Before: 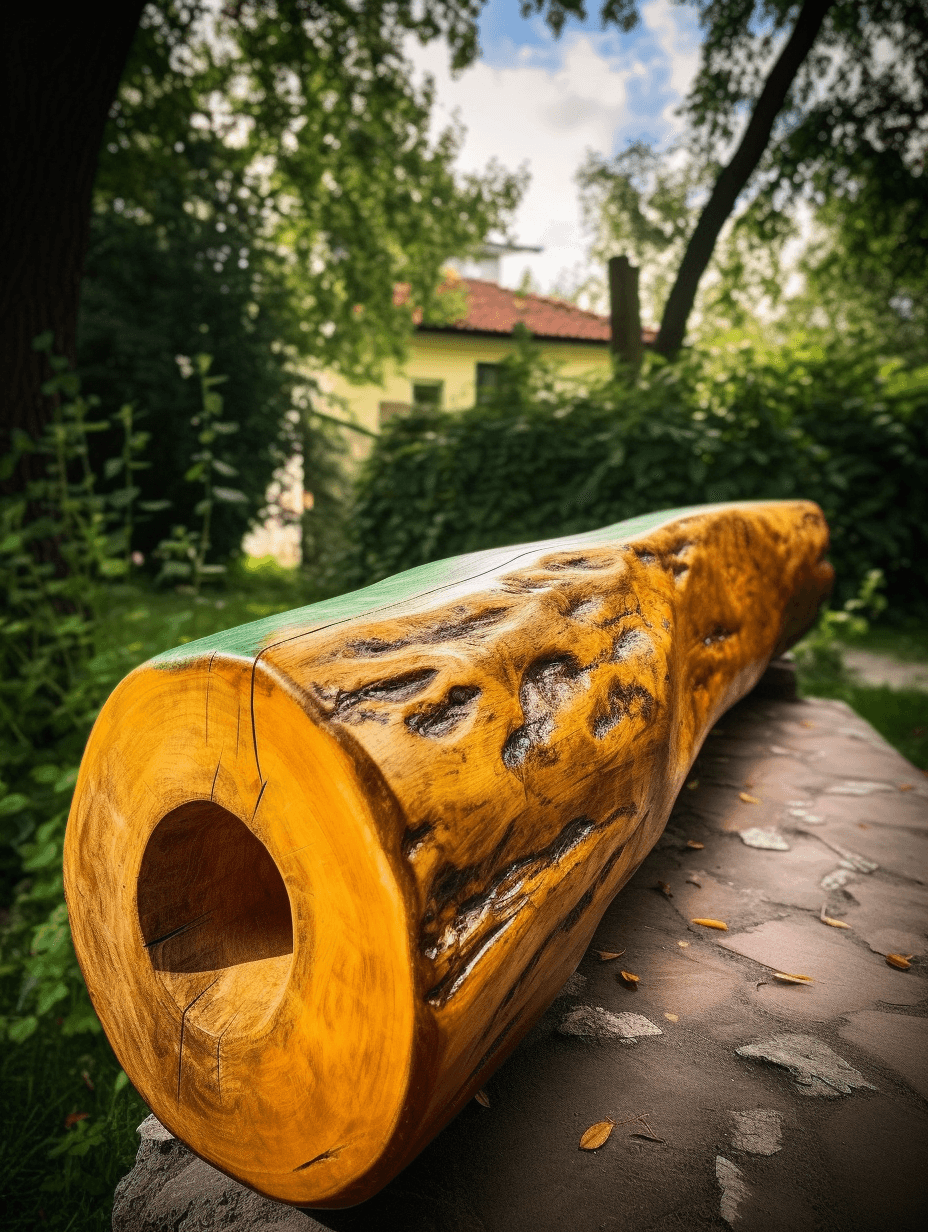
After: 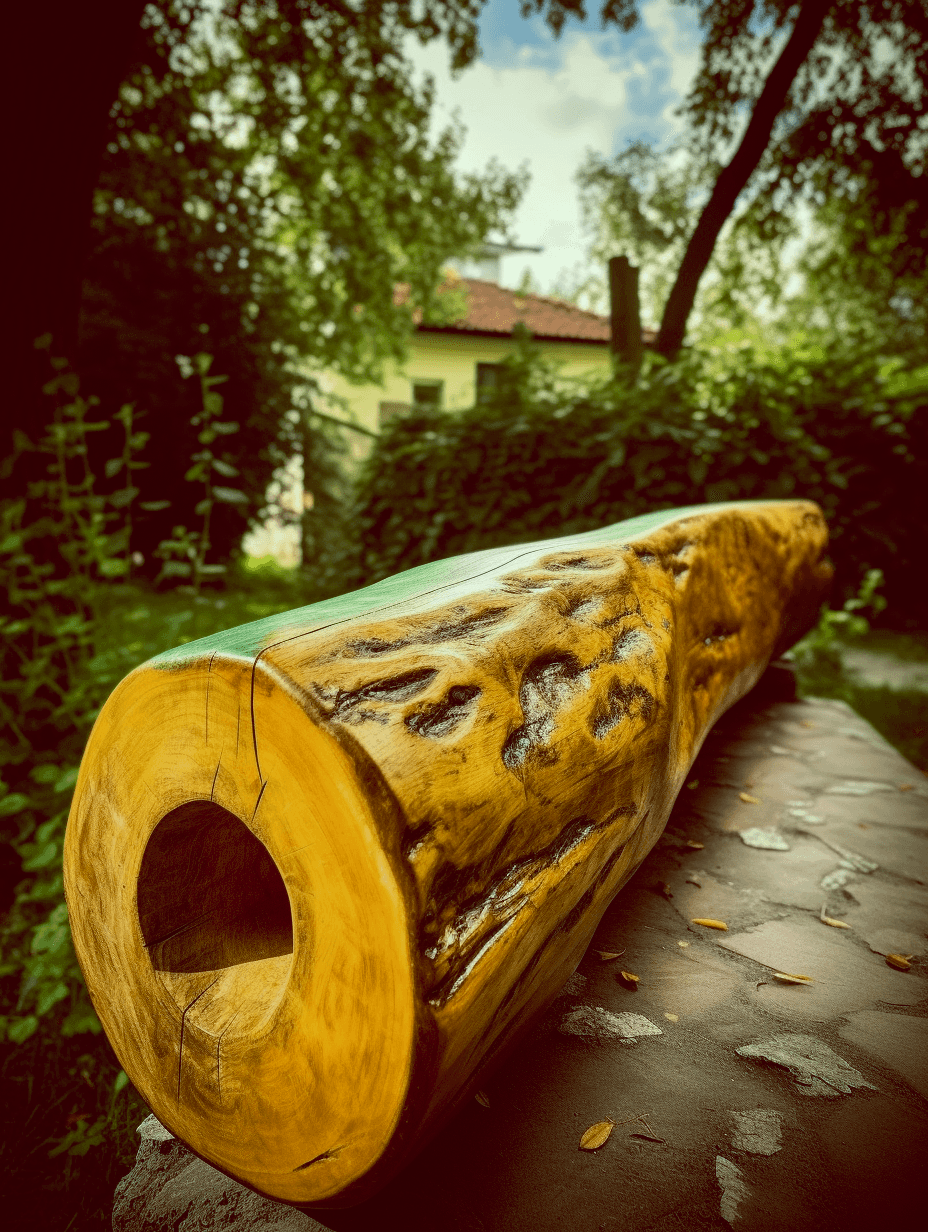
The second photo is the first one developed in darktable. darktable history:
color balance: lift [1, 1.015, 0.987, 0.985], gamma [1, 0.959, 1.042, 0.958], gain [0.927, 0.938, 1.072, 0.928], contrast 1.5%
contrast brightness saturation: saturation -0.17
